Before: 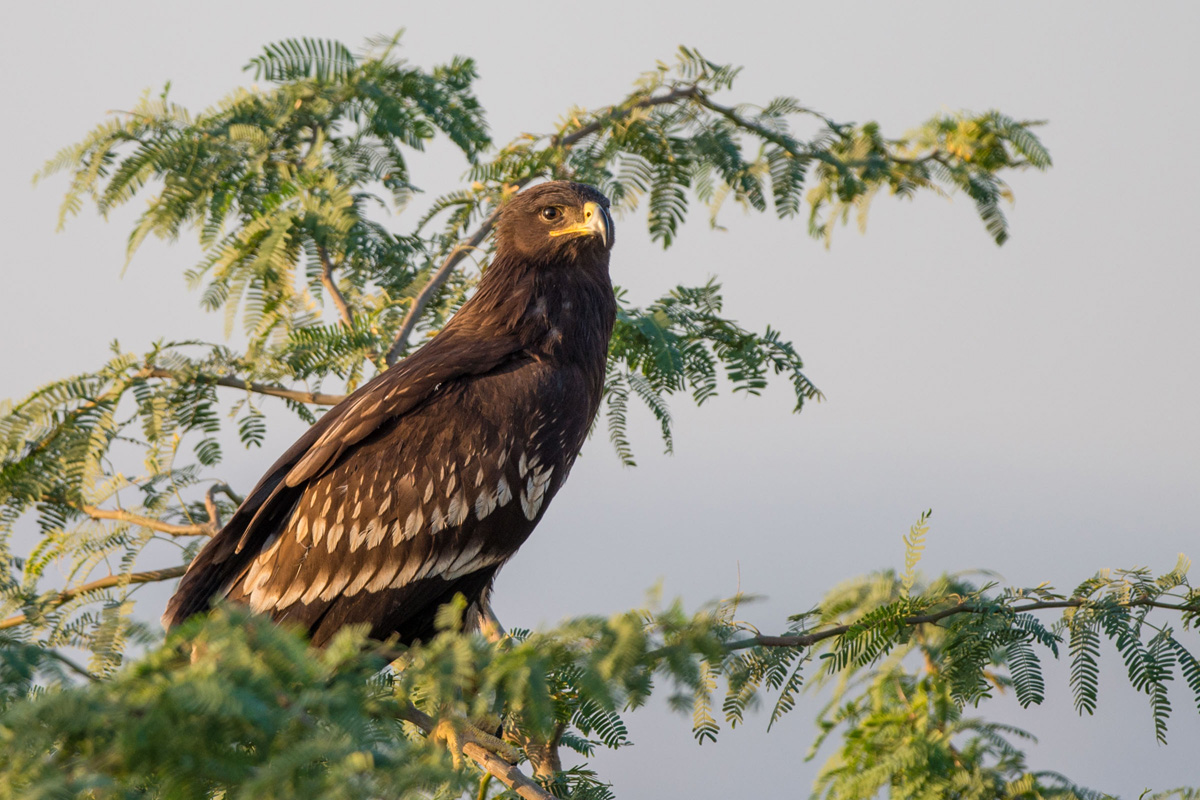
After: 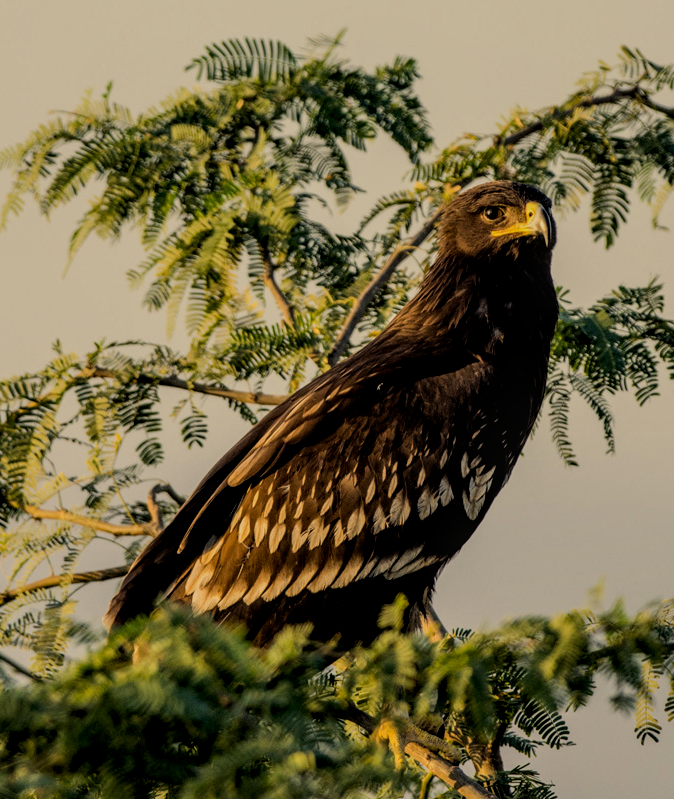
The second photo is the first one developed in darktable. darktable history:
exposure: black level correction 0.011, exposure -0.472 EV, compensate exposure bias true, compensate highlight preservation false
crop: left 4.881%, right 38.881%
filmic rgb: black relative exposure -5.09 EV, white relative exposure 3.98 EV, hardness 2.89, contrast 1.297
color correction: highlights a* 2.34, highlights b* 22.57
local contrast: on, module defaults
